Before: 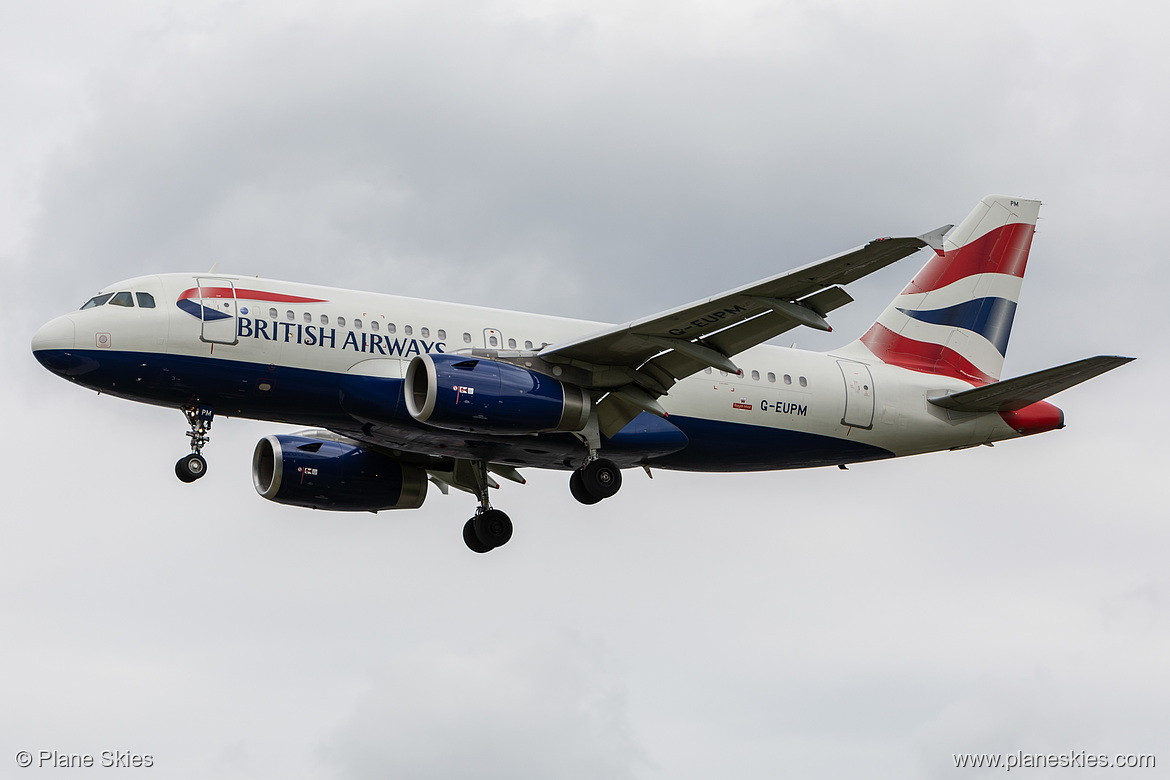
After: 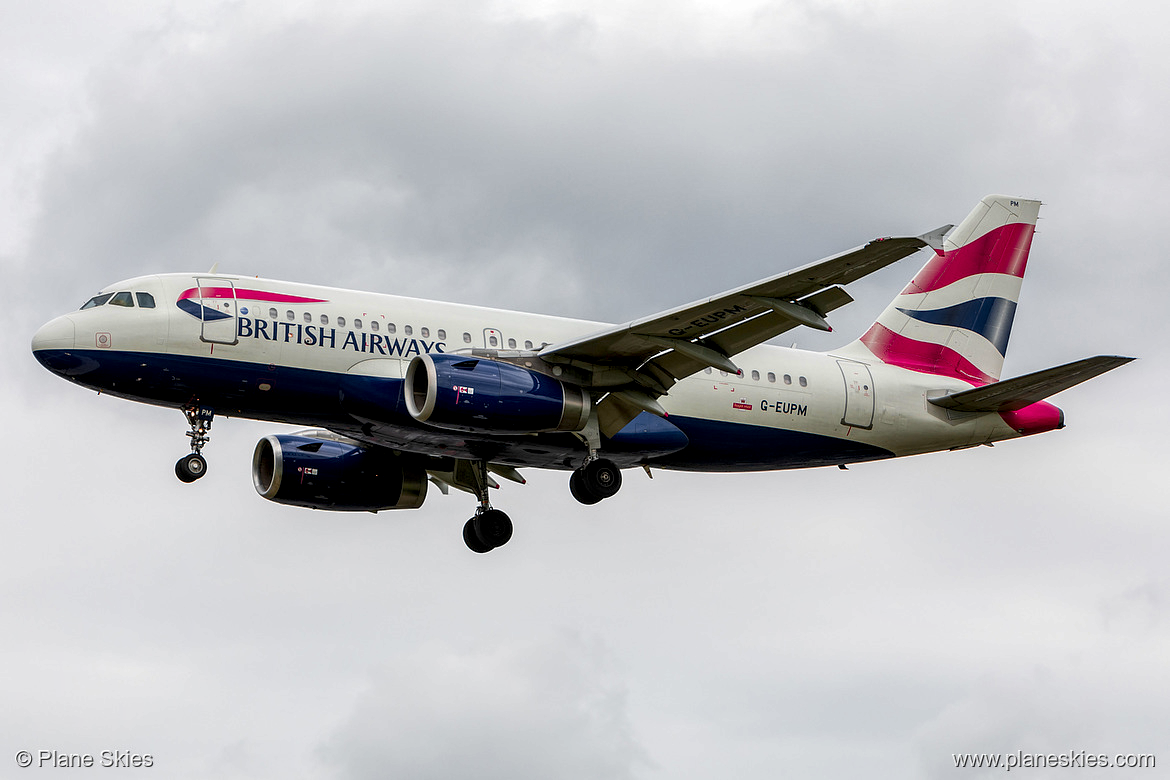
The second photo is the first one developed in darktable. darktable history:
local contrast: highlights 100%, shadows 100%, detail 200%, midtone range 0.2
color zones: curves: ch1 [(0.24, 0.634) (0.75, 0.5)]; ch2 [(0.253, 0.437) (0.745, 0.491)], mix 102.12%
